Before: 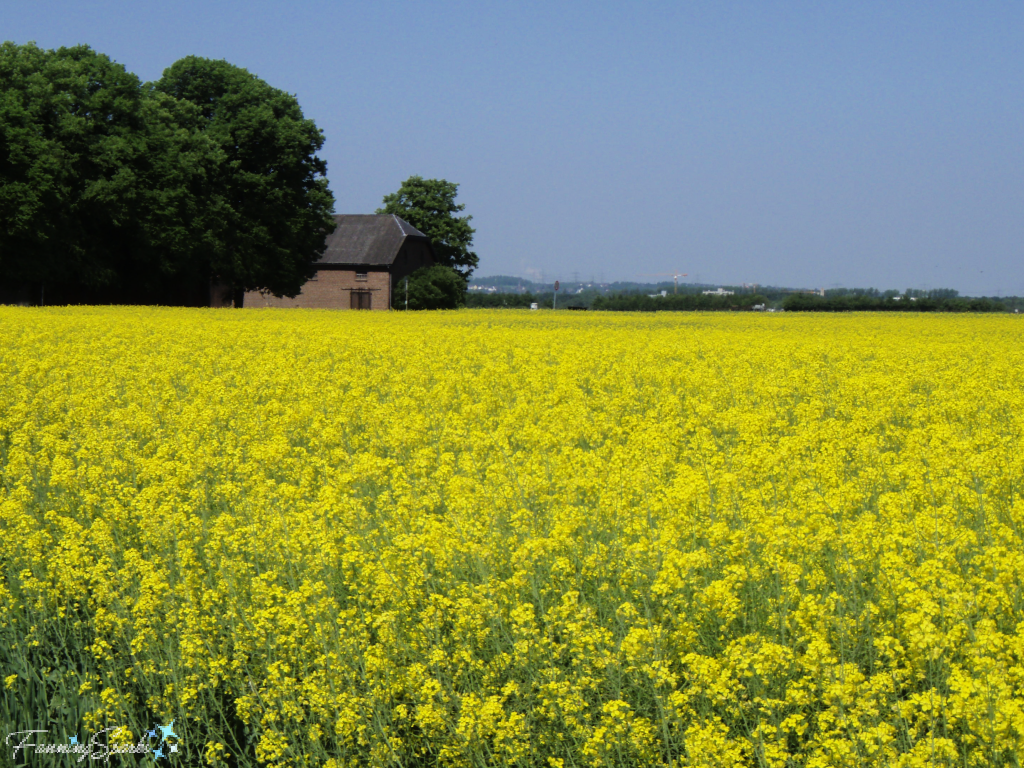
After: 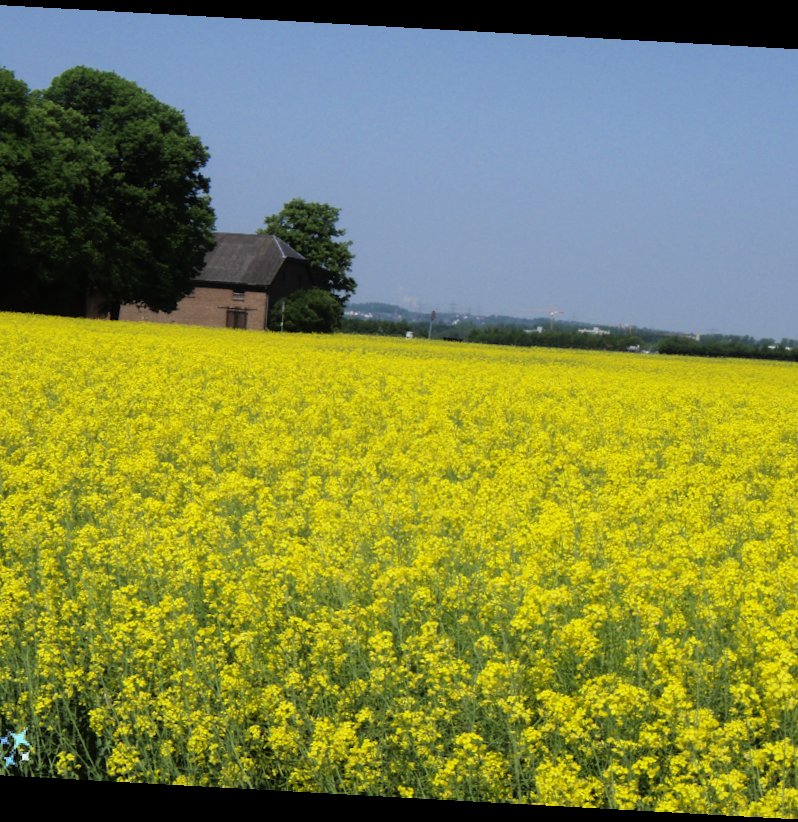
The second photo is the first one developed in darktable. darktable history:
tone equalizer: on, module defaults
crop and rotate: angle -3.17°, left 14.087%, top 0.036%, right 10.927%, bottom 0.07%
